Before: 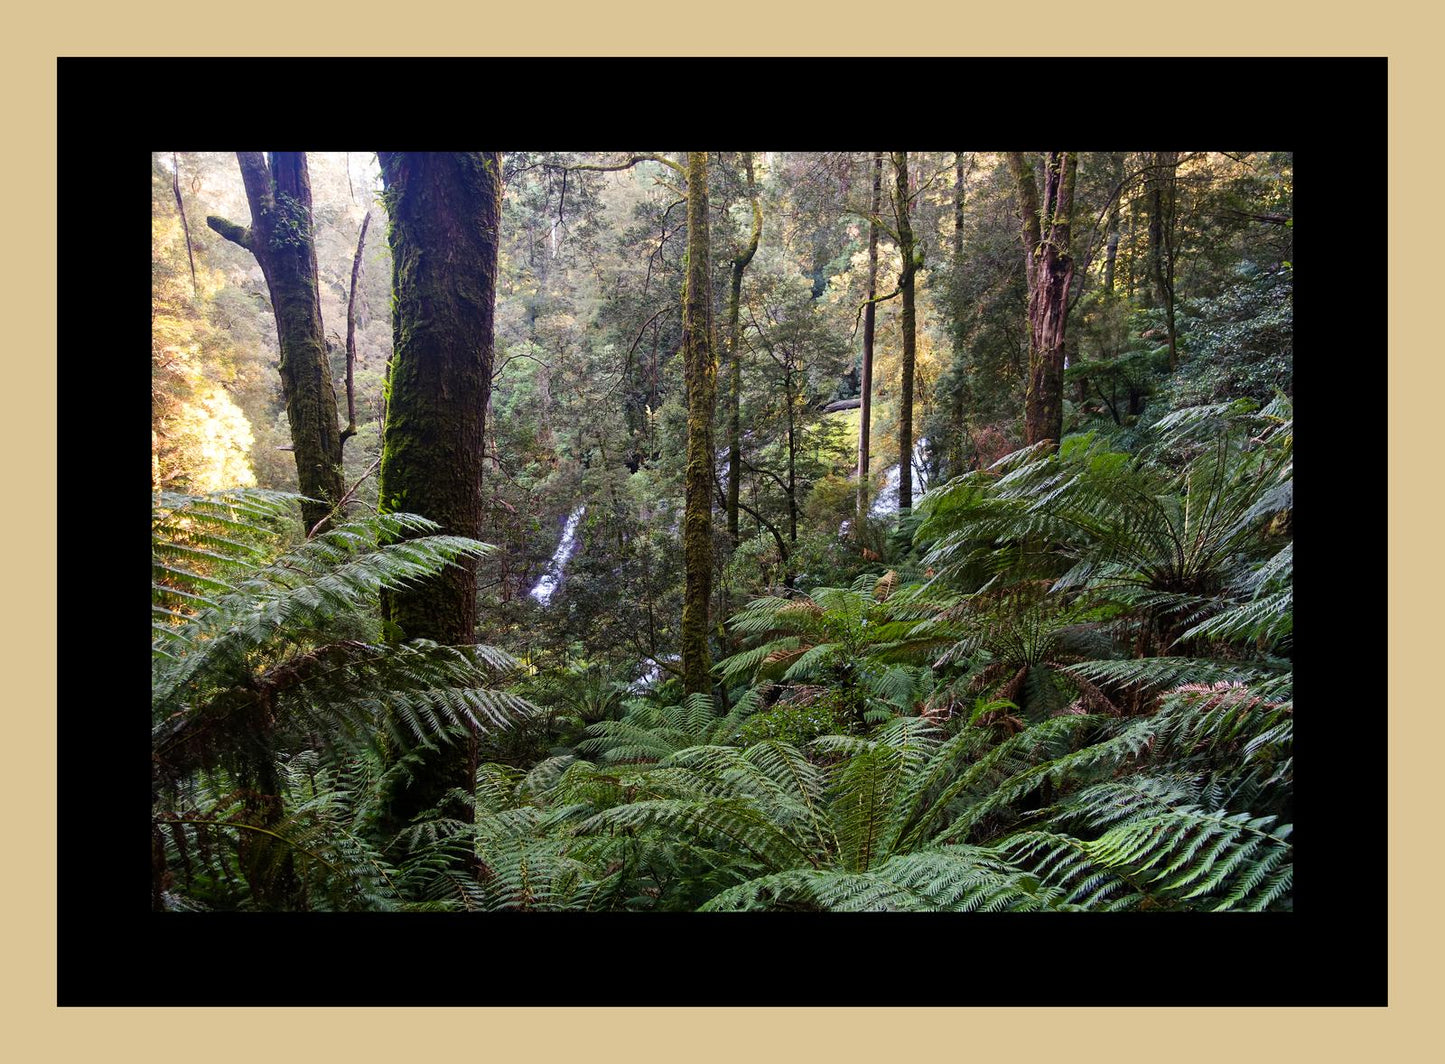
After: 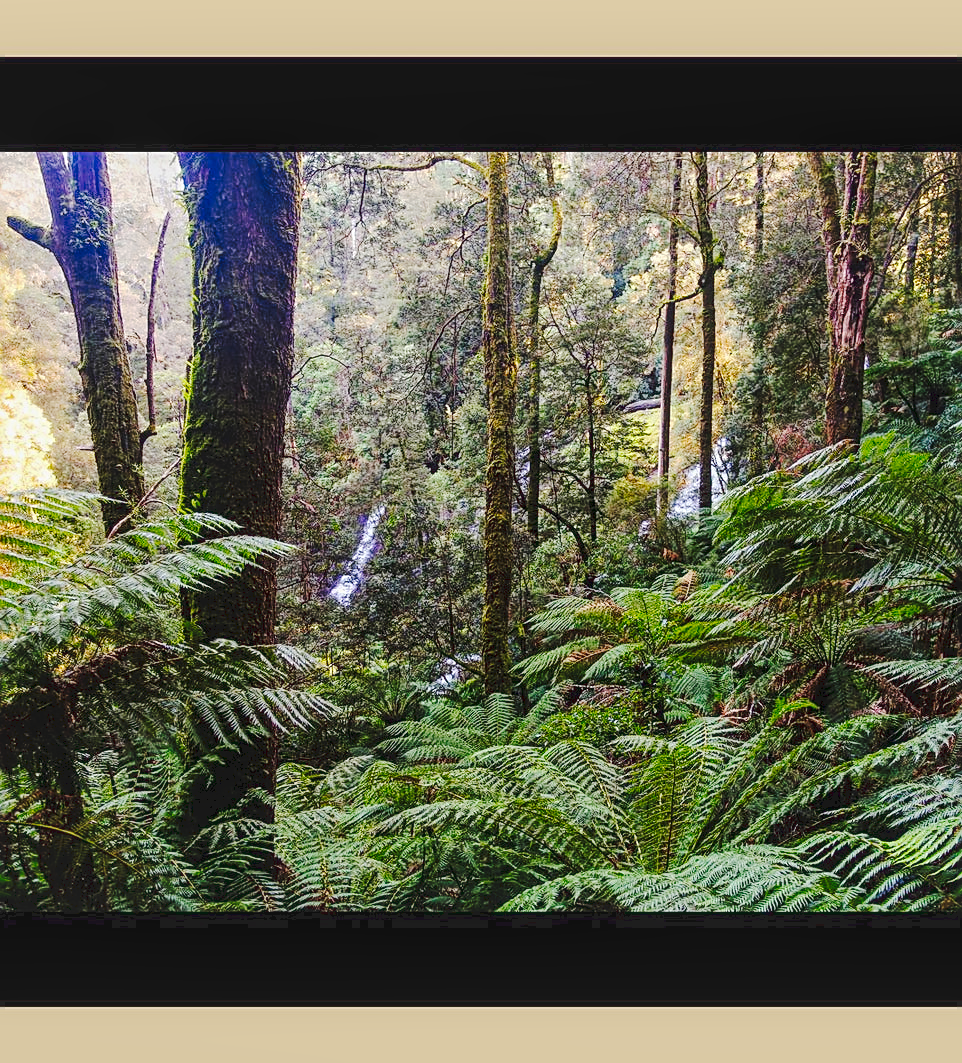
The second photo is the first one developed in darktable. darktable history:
local contrast: detail 115%
sharpen: on, module defaults
tone curve: curves: ch0 [(0, 0) (0.003, 0.054) (0.011, 0.057) (0.025, 0.056) (0.044, 0.062) (0.069, 0.071) (0.1, 0.088) (0.136, 0.111) (0.177, 0.146) (0.224, 0.19) (0.277, 0.261) (0.335, 0.363) (0.399, 0.458) (0.468, 0.562) (0.543, 0.653) (0.623, 0.725) (0.709, 0.801) (0.801, 0.853) (0.898, 0.915) (1, 1)], preserve colors none
contrast brightness saturation: contrast 0.074, brightness 0.081, saturation 0.179
crop and rotate: left 13.867%, right 19.541%
